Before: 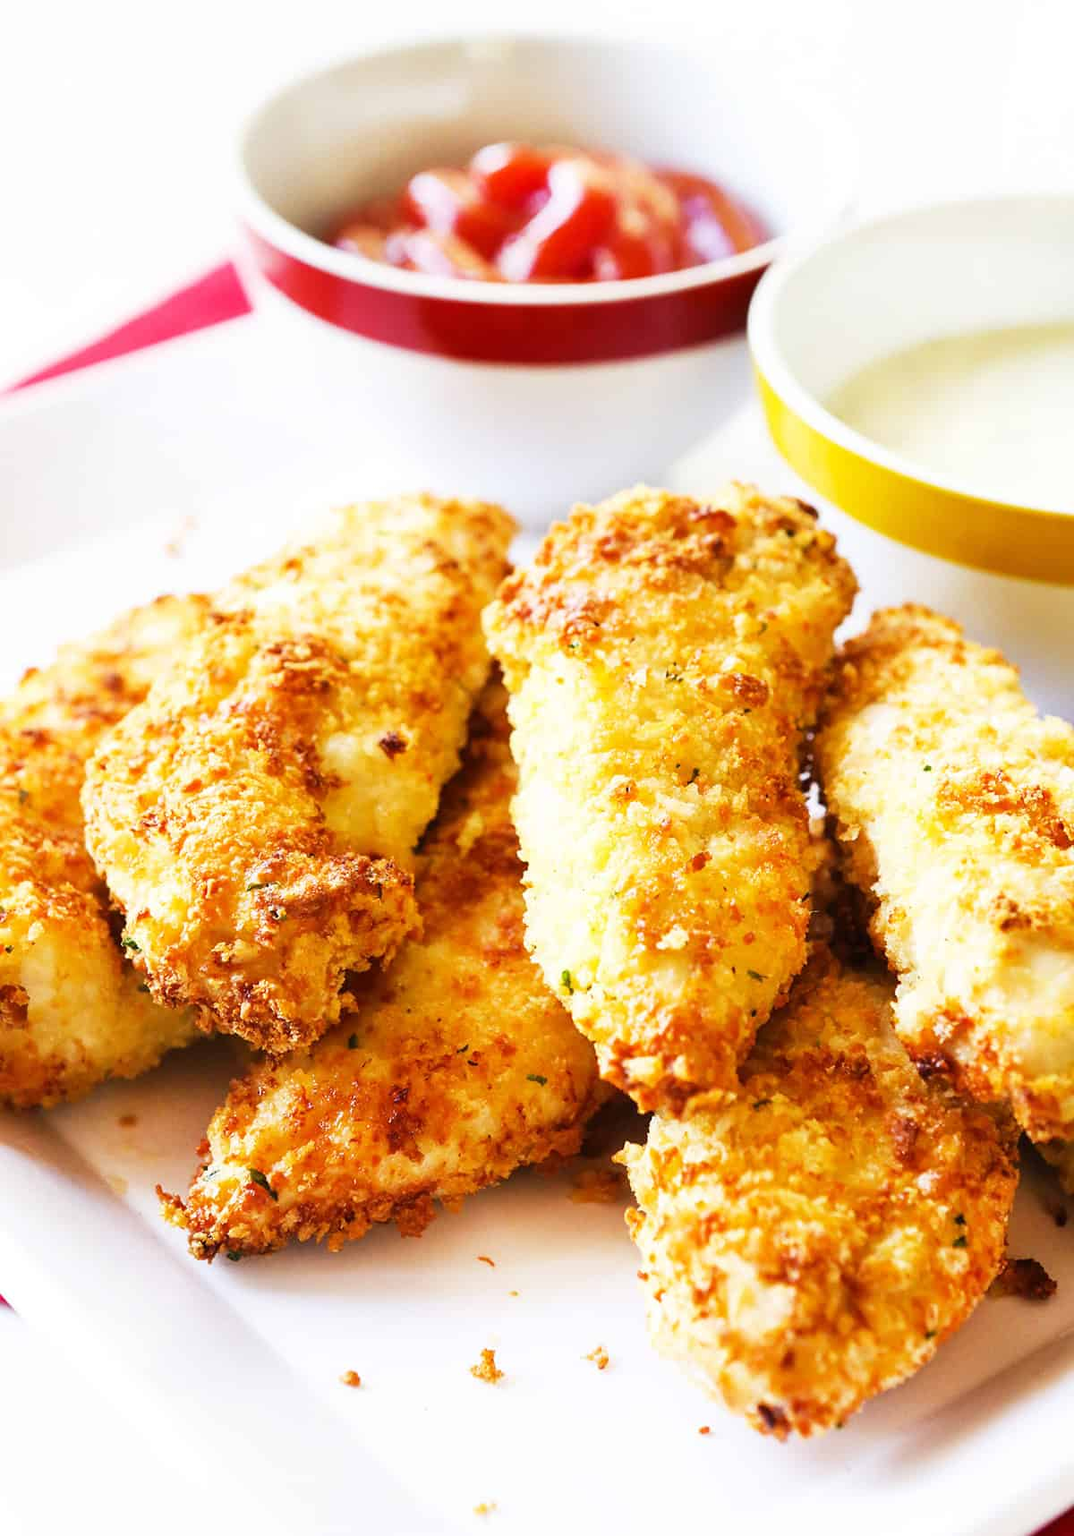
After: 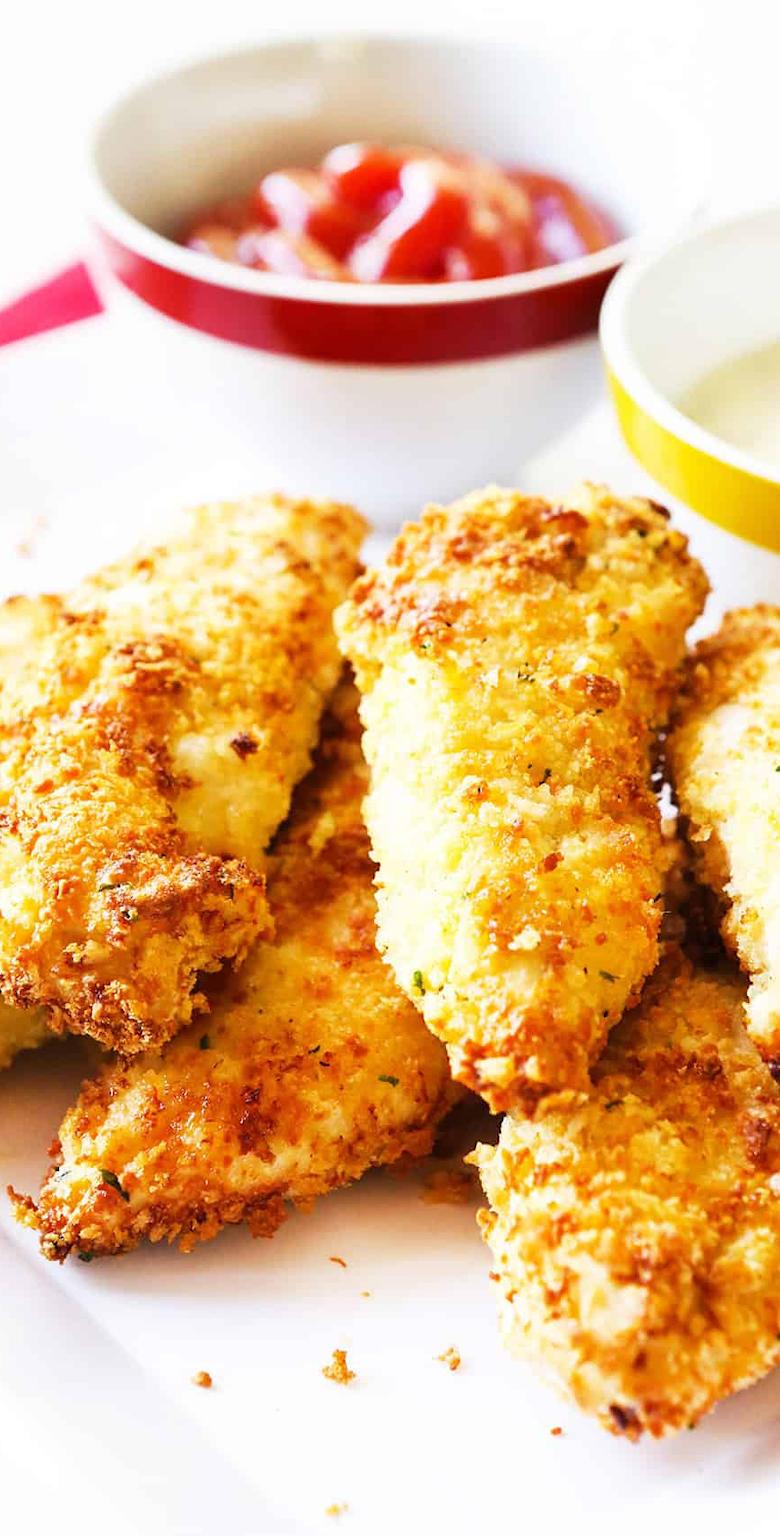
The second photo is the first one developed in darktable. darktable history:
crop: left 13.907%, right 13.414%
